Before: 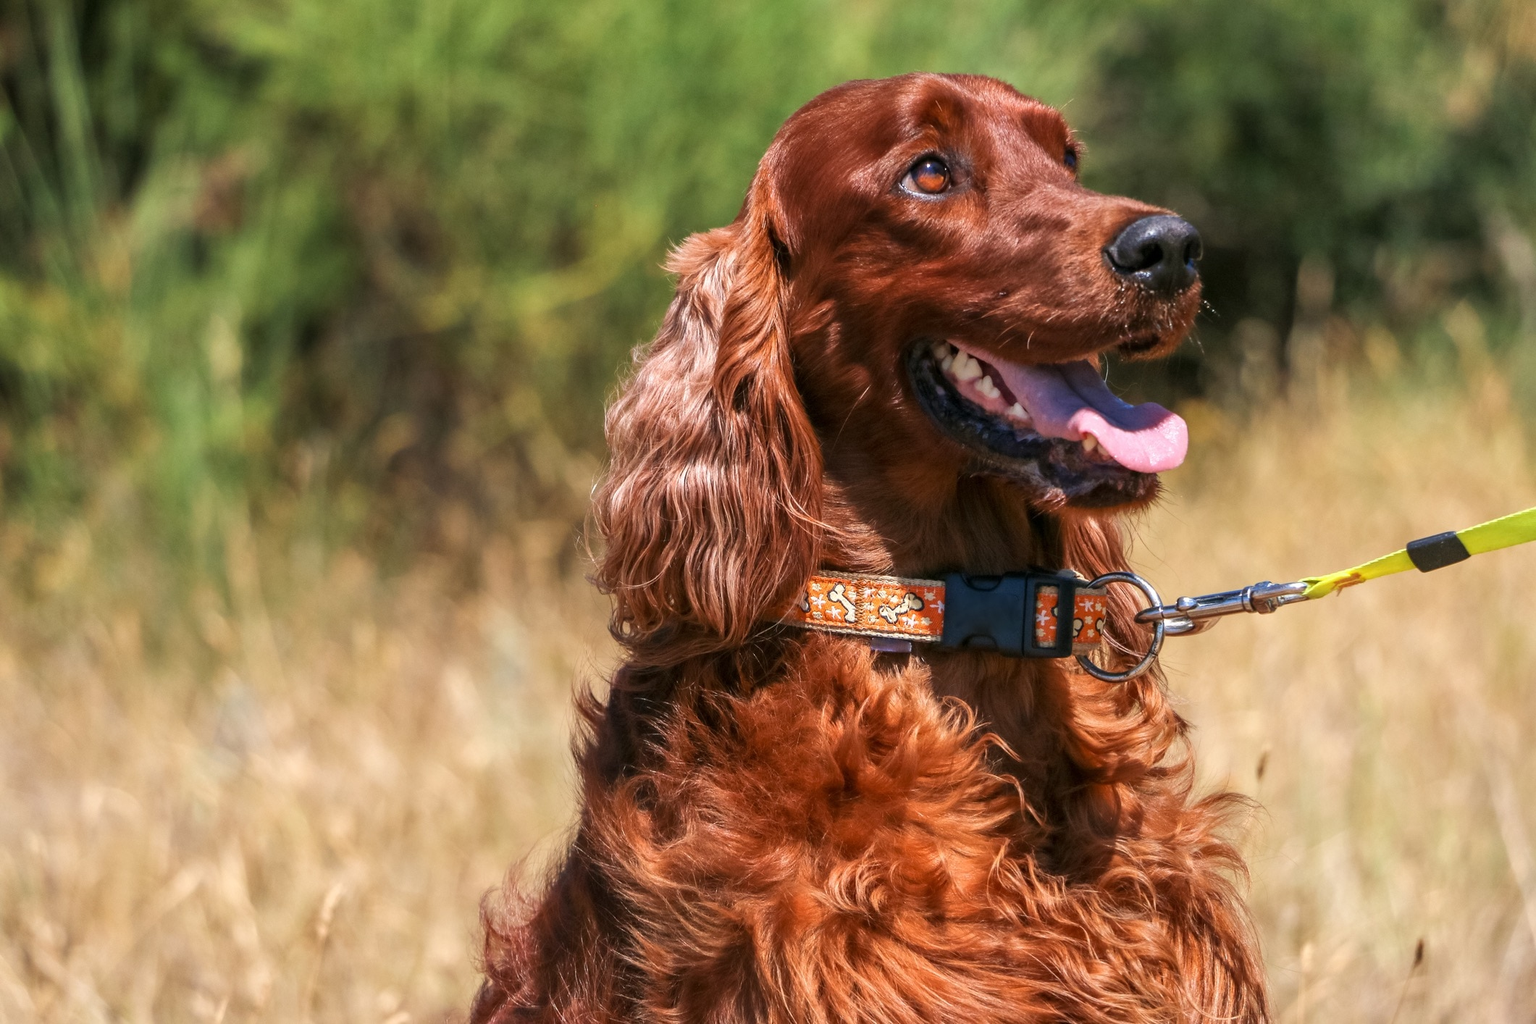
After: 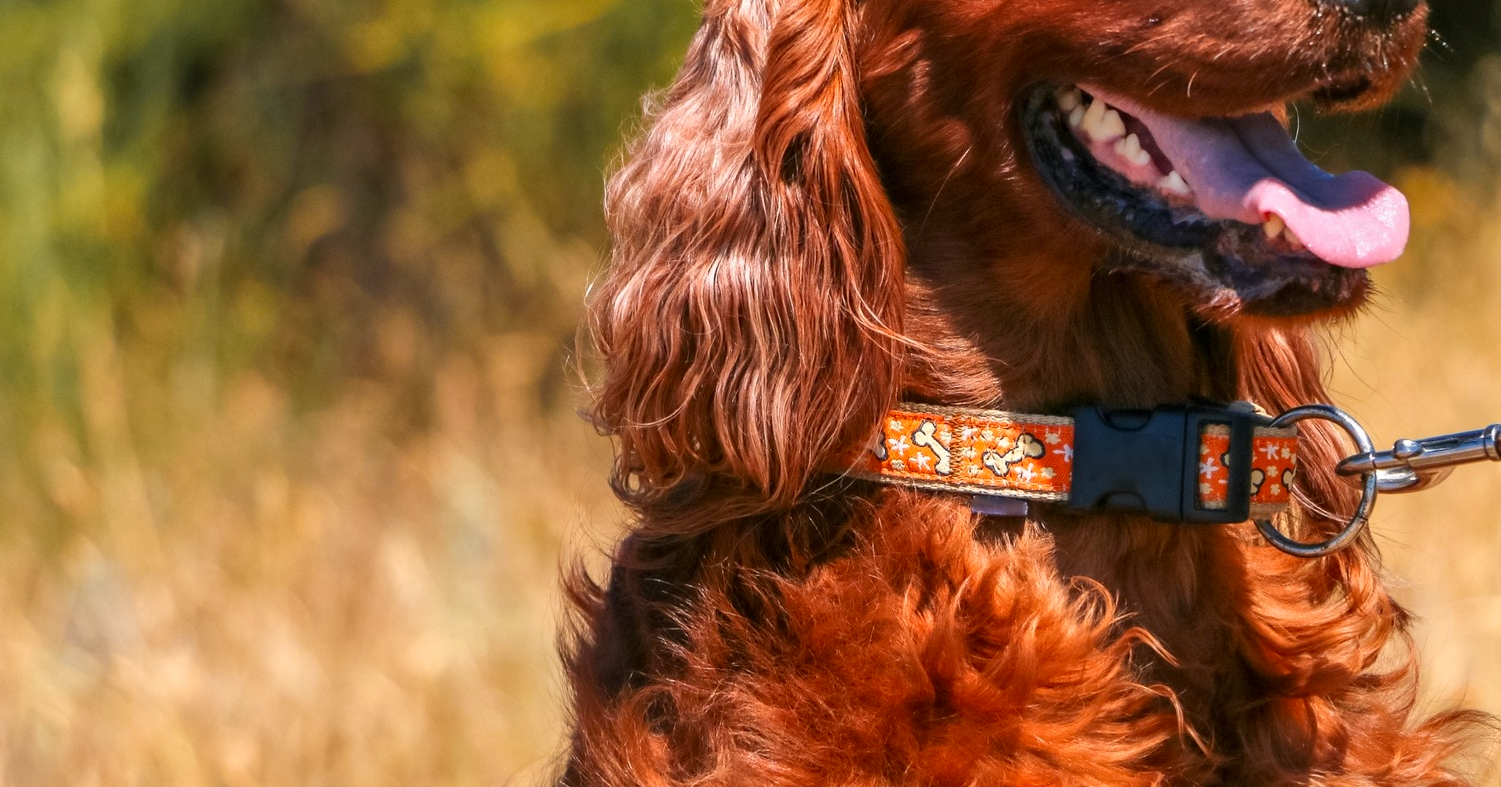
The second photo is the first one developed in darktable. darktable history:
shadows and highlights: shadows 37.4, highlights -27.48, soften with gaussian
crop: left 10.92%, top 27.279%, right 18.302%, bottom 17.007%
color zones: curves: ch0 [(0, 0.499) (0.143, 0.5) (0.286, 0.5) (0.429, 0.476) (0.571, 0.284) (0.714, 0.243) (0.857, 0.449) (1, 0.499)]; ch1 [(0, 0.532) (0.143, 0.645) (0.286, 0.696) (0.429, 0.211) (0.571, 0.504) (0.714, 0.493) (0.857, 0.495) (1, 0.532)]; ch2 [(0, 0.5) (0.143, 0.5) (0.286, 0.427) (0.429, 0.324) (0.571, 0.5) (0.714, 0.5) (0.857, 0.5) (1, 0.5)]
